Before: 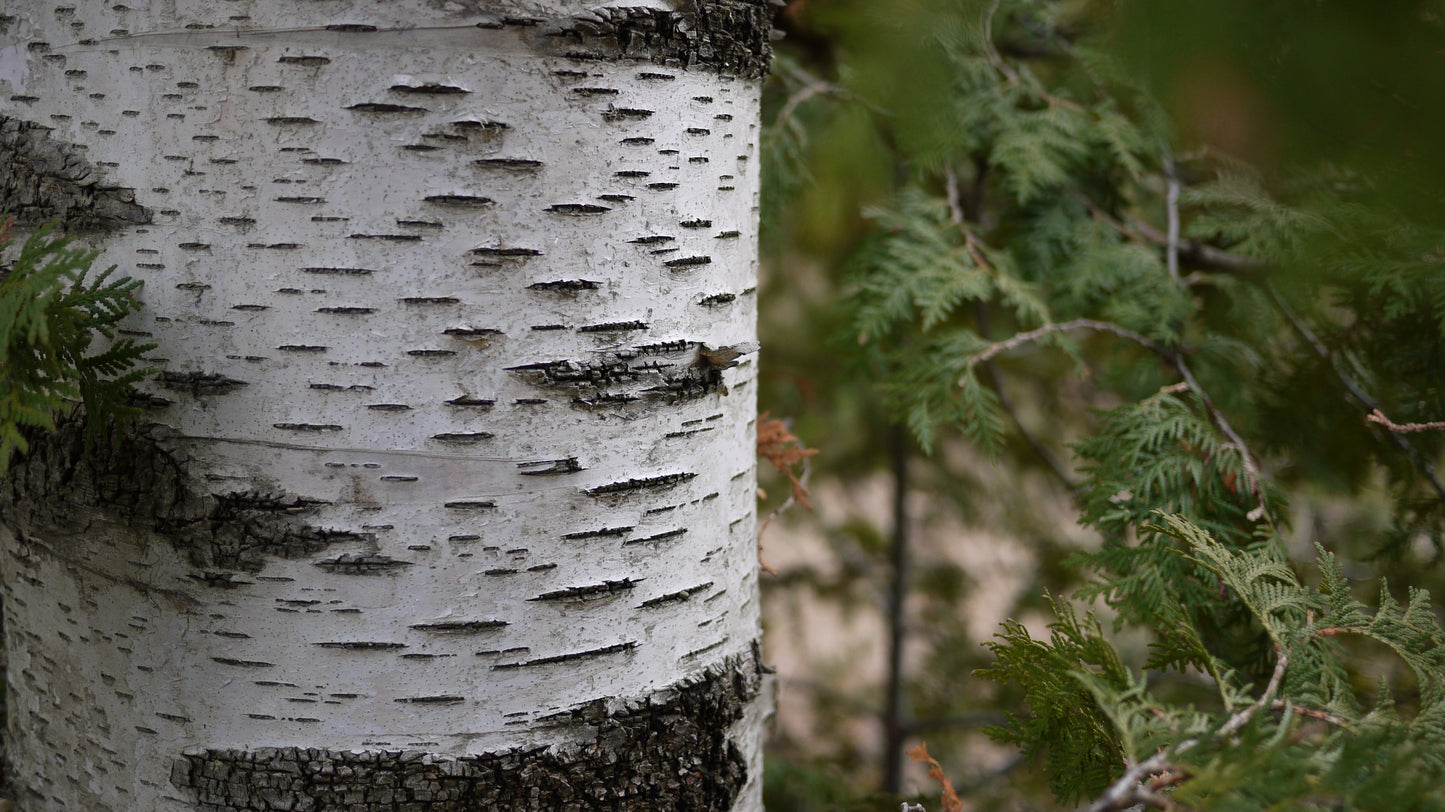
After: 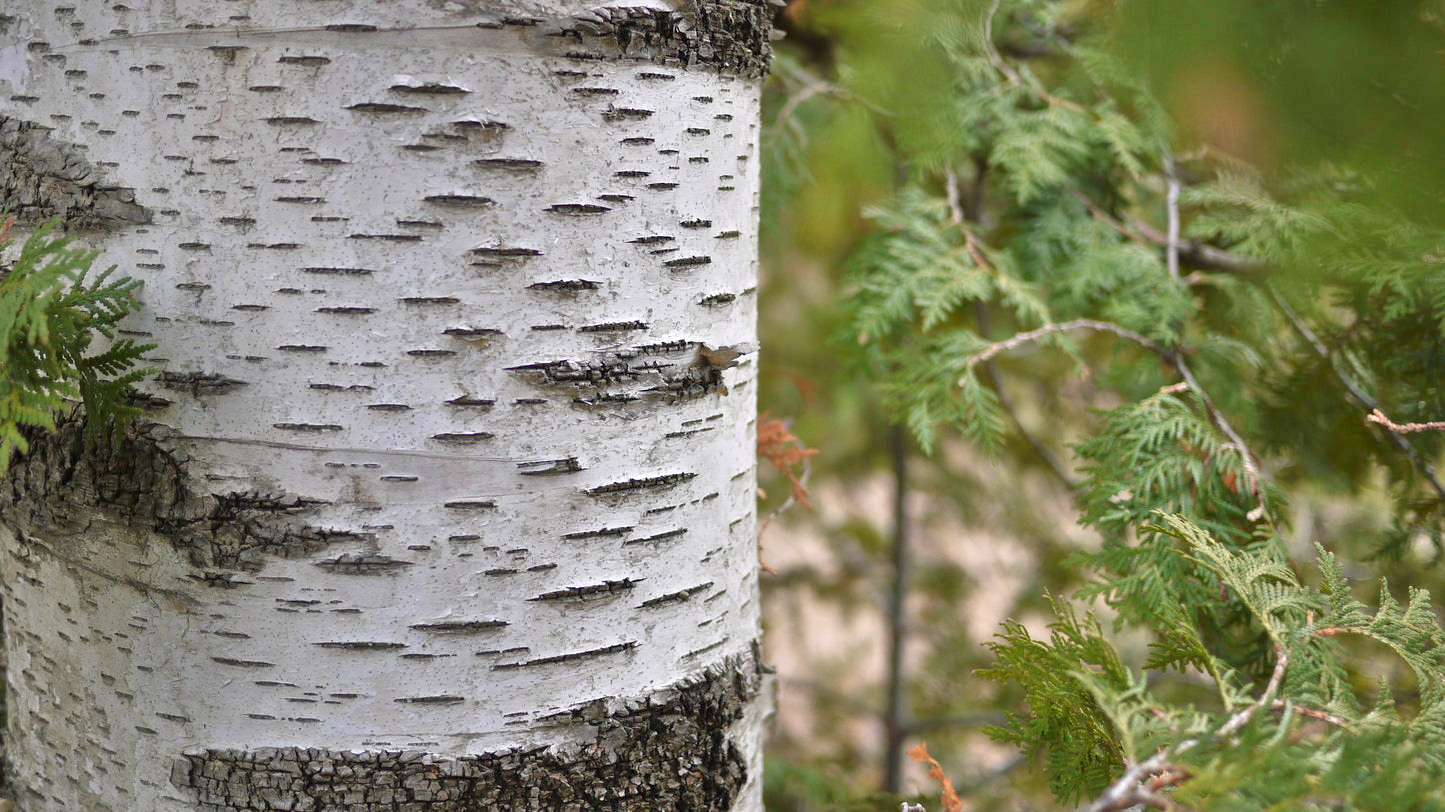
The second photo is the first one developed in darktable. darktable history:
tone equalizer: -8 EV 1.98 EV, -7 EV 1.96 EV, -6 EV 2 EV, -5 EV 1.99 EV, -4 EV 1.97 EV, -3 EV 1.48 EV, -2 EV 0.989 EV, -1 EV 0.526 EV
